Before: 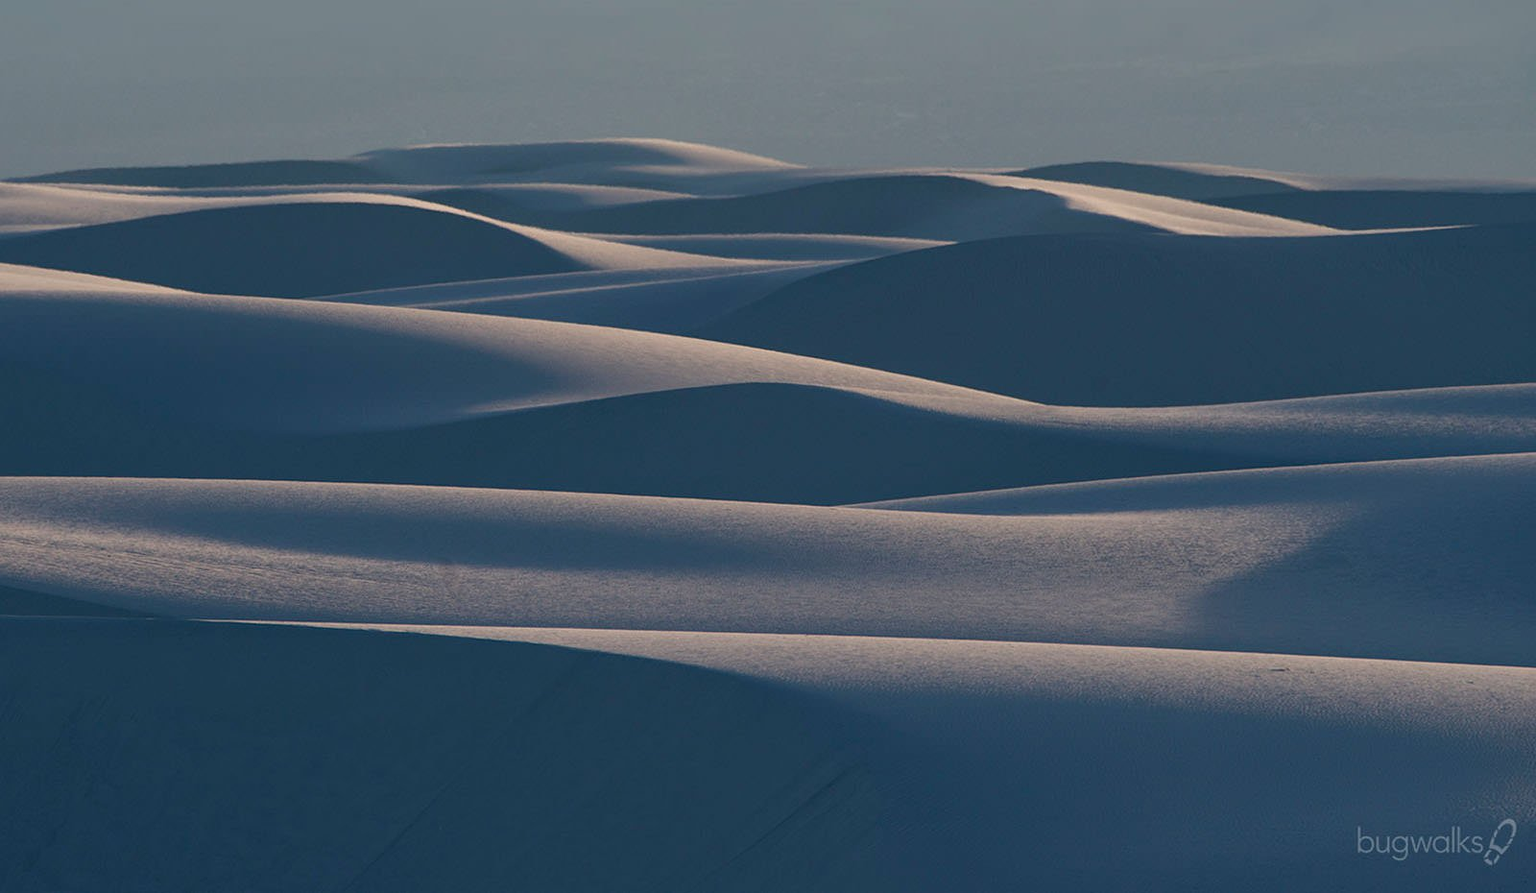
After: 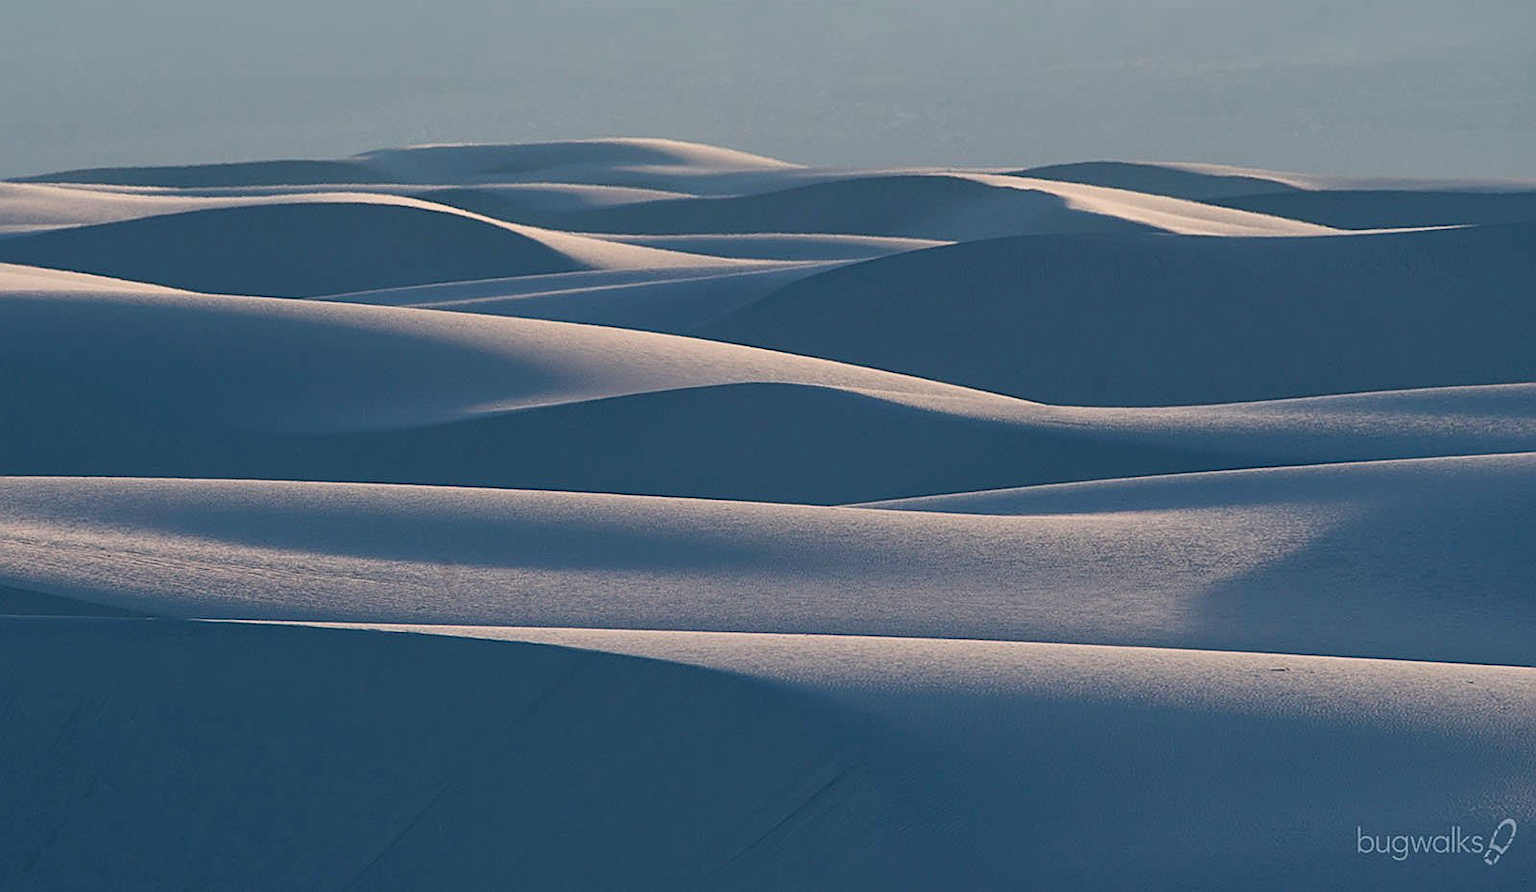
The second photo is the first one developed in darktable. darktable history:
base curve: curves: ch0 [(0, 0) (0.088, 0.125) (0.176, 0.251) (0.354, 0.501) (0.613, 0.749) (1, 0.877)]
sharpen: on, module defaults
